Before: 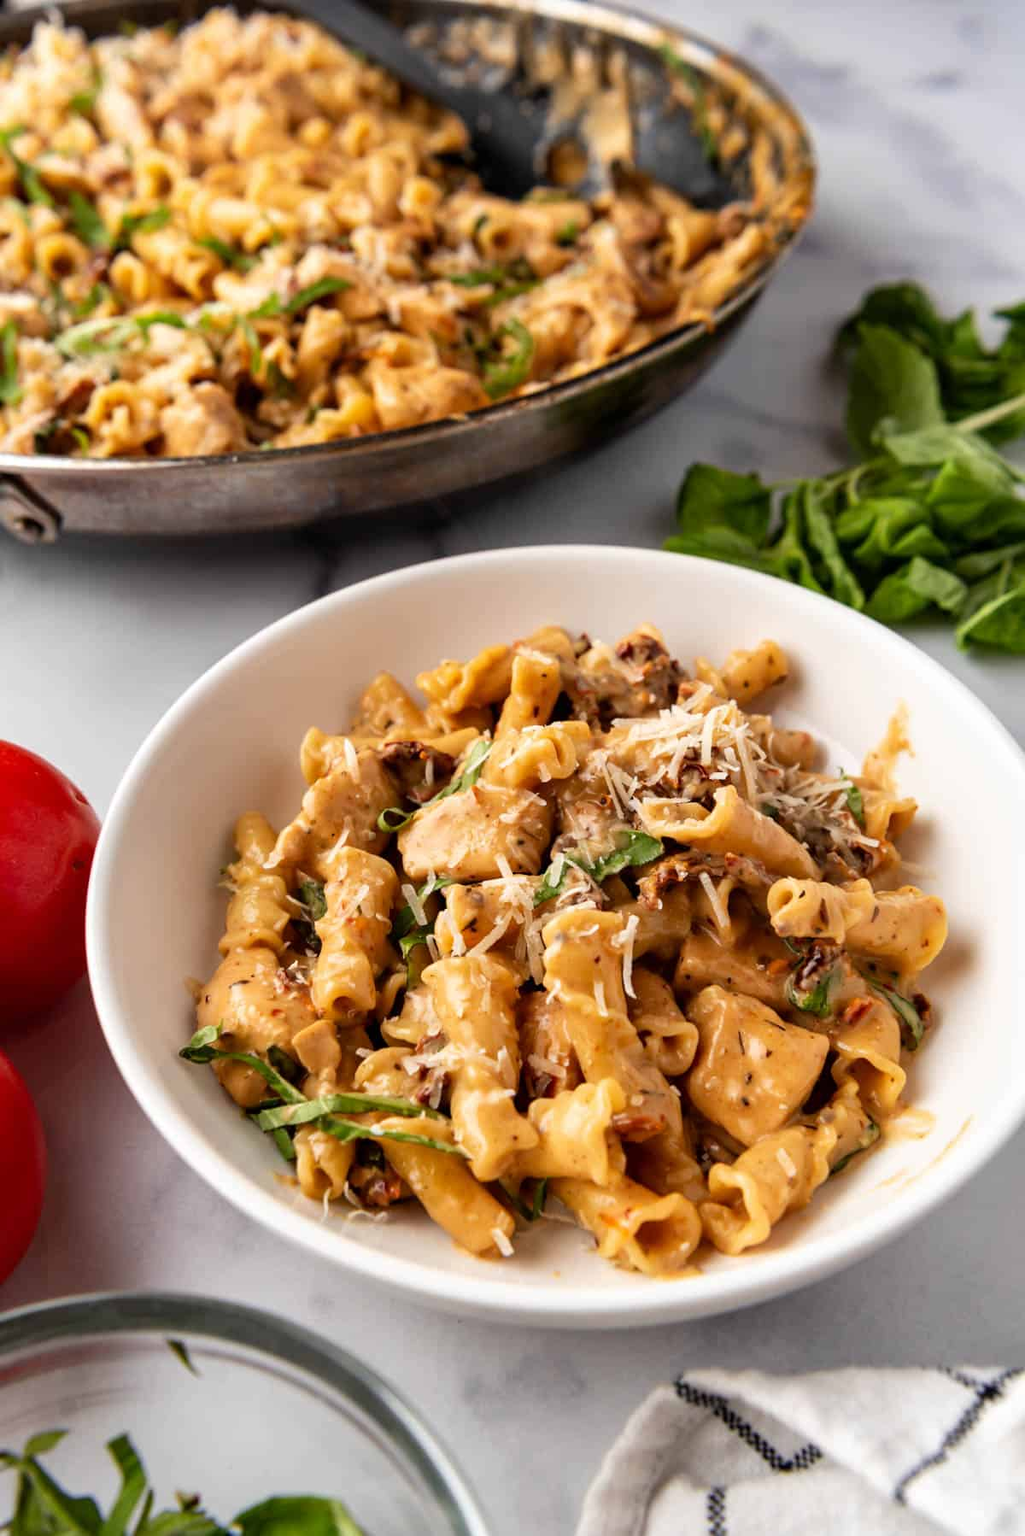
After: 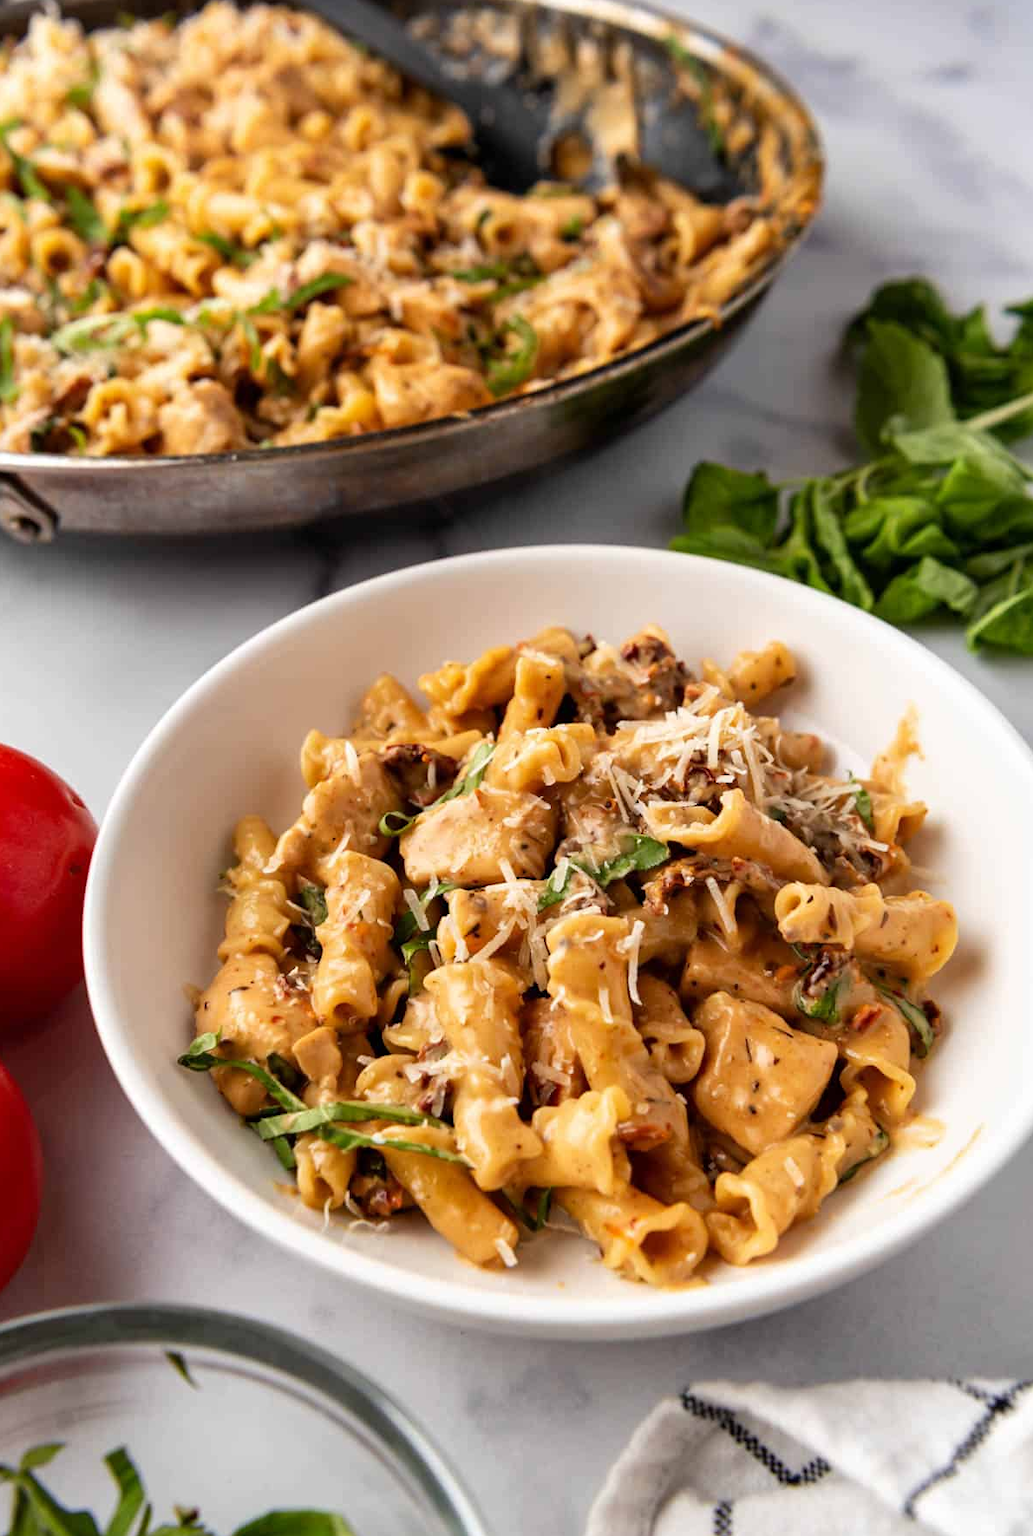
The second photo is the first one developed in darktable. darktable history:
crop: left 0.424%, top 0.609%, right 0.212%, bottom 0.881%
